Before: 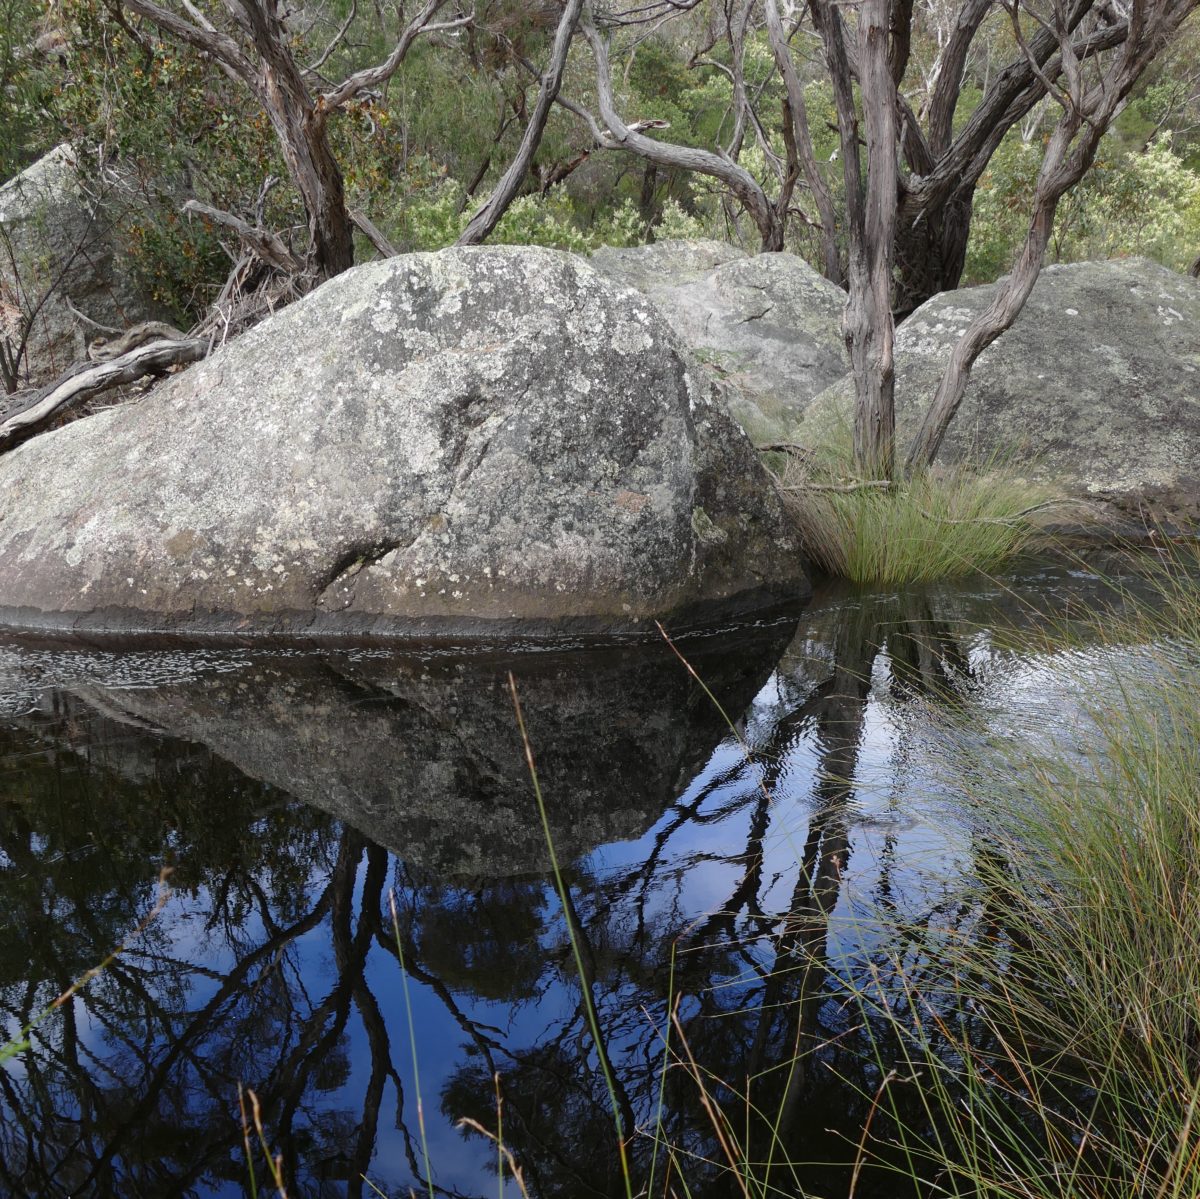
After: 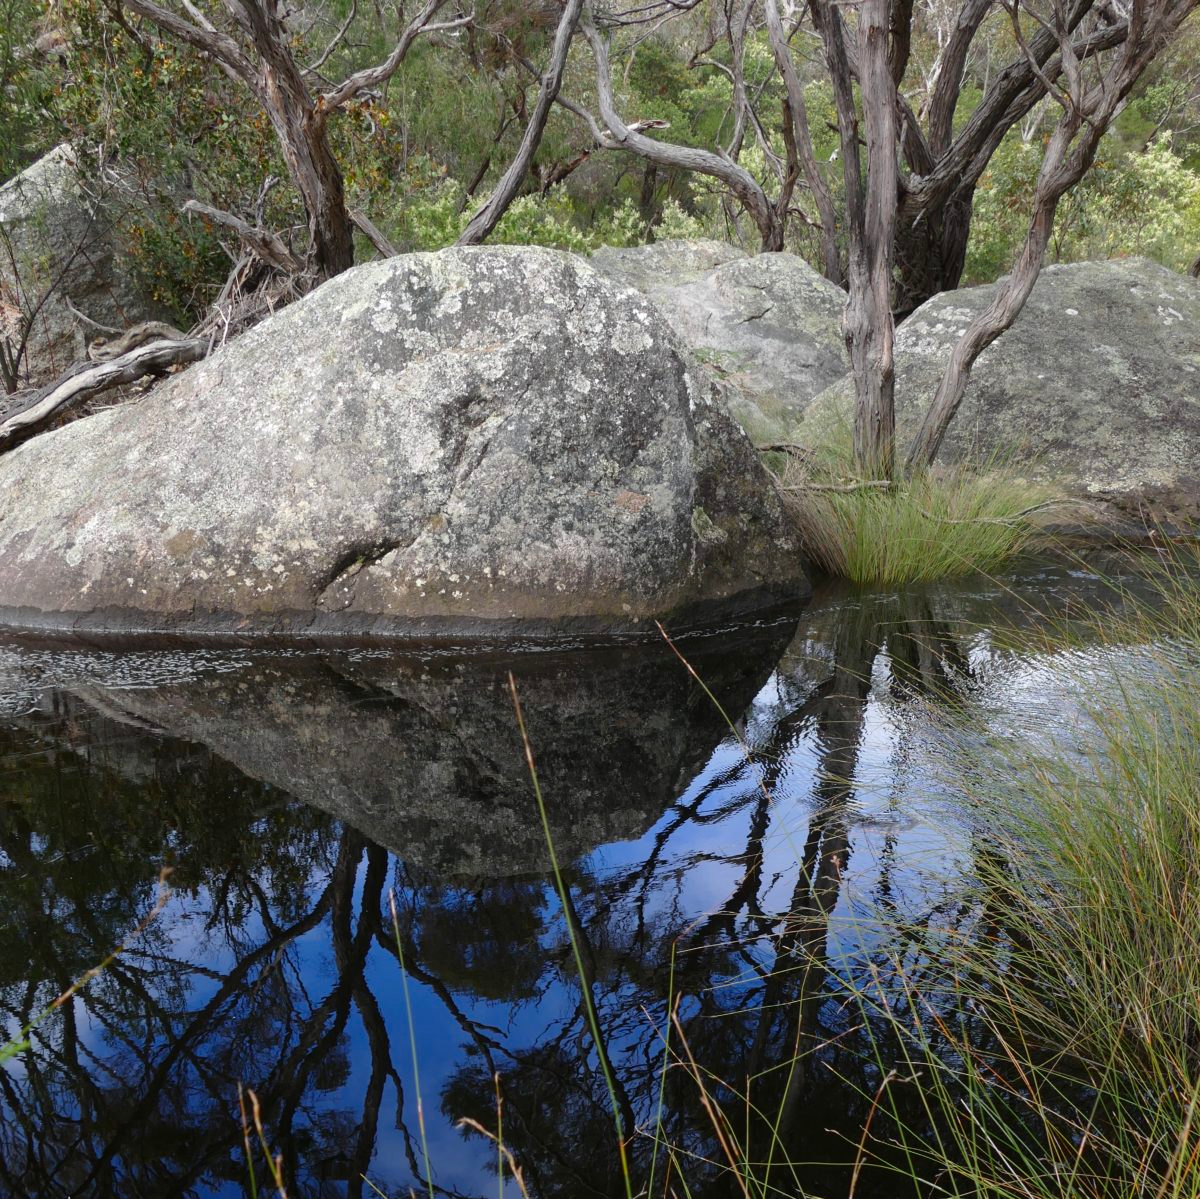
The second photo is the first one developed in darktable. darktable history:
levels: levels [0, 0.492, 0.984]
contrast brightness saturation: saturation 0.18
